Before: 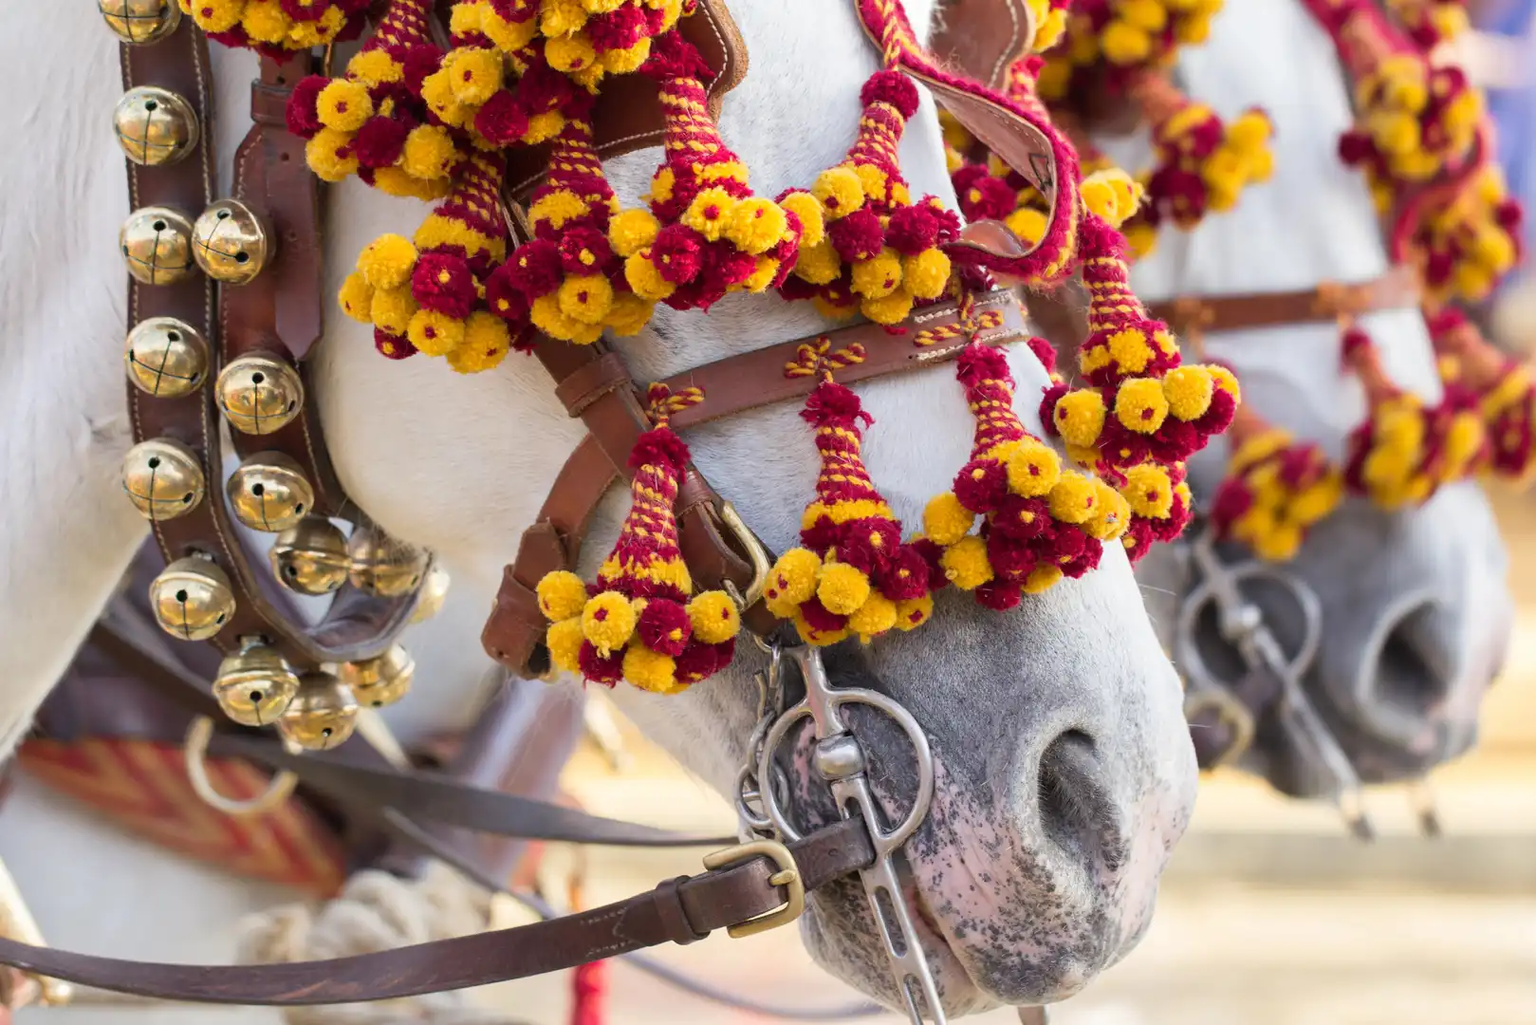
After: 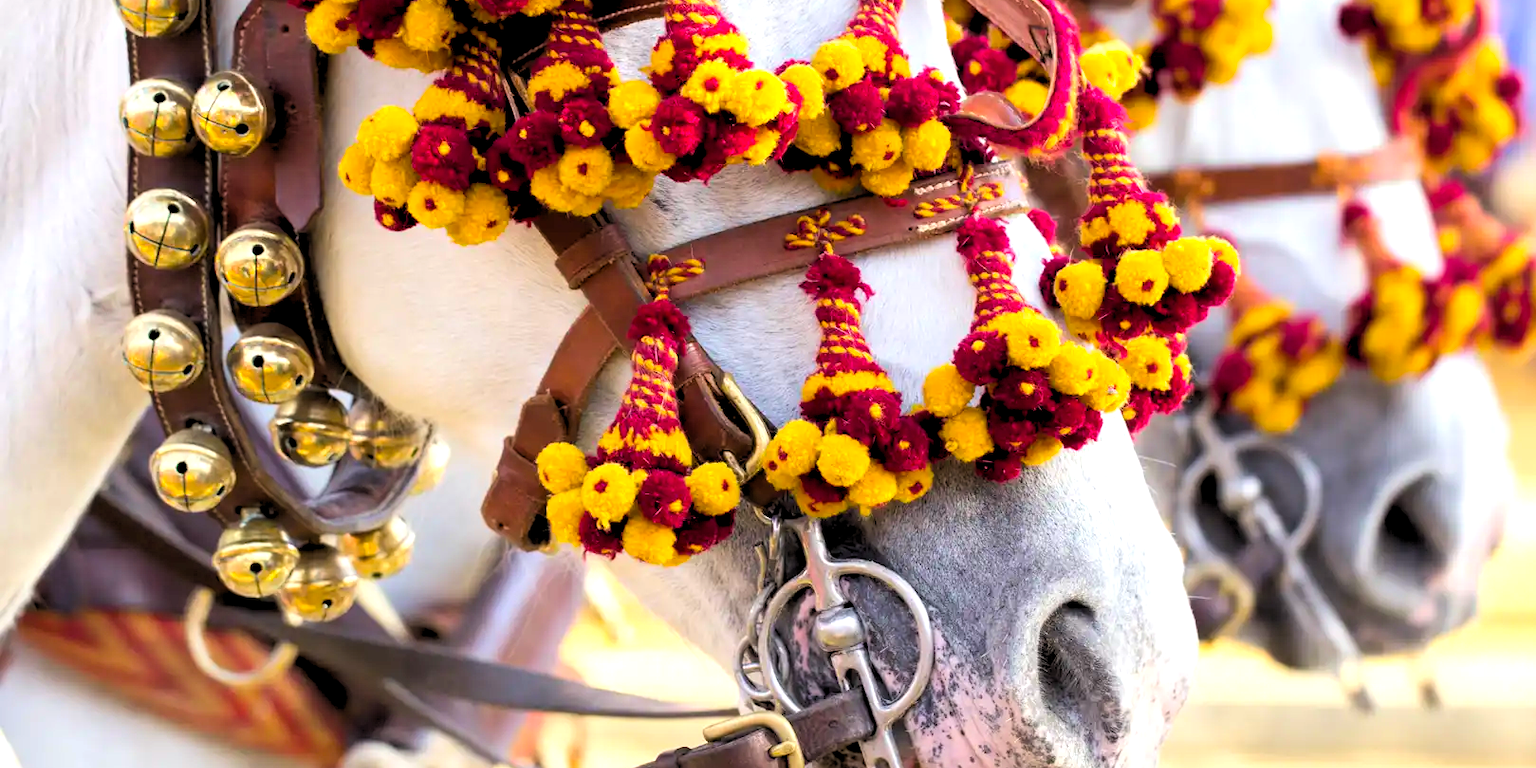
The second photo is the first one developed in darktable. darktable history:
tone equalizer: -8 EV -0.417 EV, -7 EV -0.389 EV, -6 EV -0.333 EV, -5 EV -0.222 EV, -3 EV 0.222 EV, -2 EV 0.333 EV, -1 EV 0.389 EV, +0 EV 0.417 EV, edges refinement/feathering 500, mask exposure compensation -1.57 EV, preserve details no
color balance rgb: linear chroma grading › global chroma 9.31%, global vibrance 41.49%
crop and rotate: top 12.5%, bottom 12.5%
rgb levels: levels [[0.013, 0.434, 0.89], [0, 0.5, 1], [0, 0.5, 1]]
